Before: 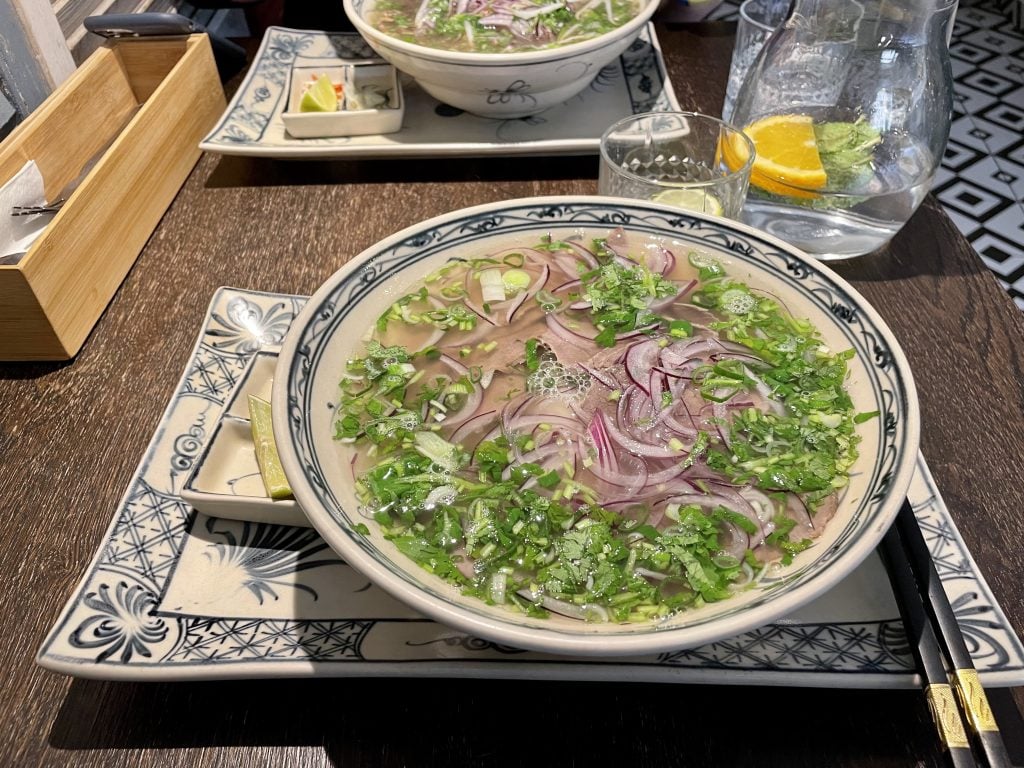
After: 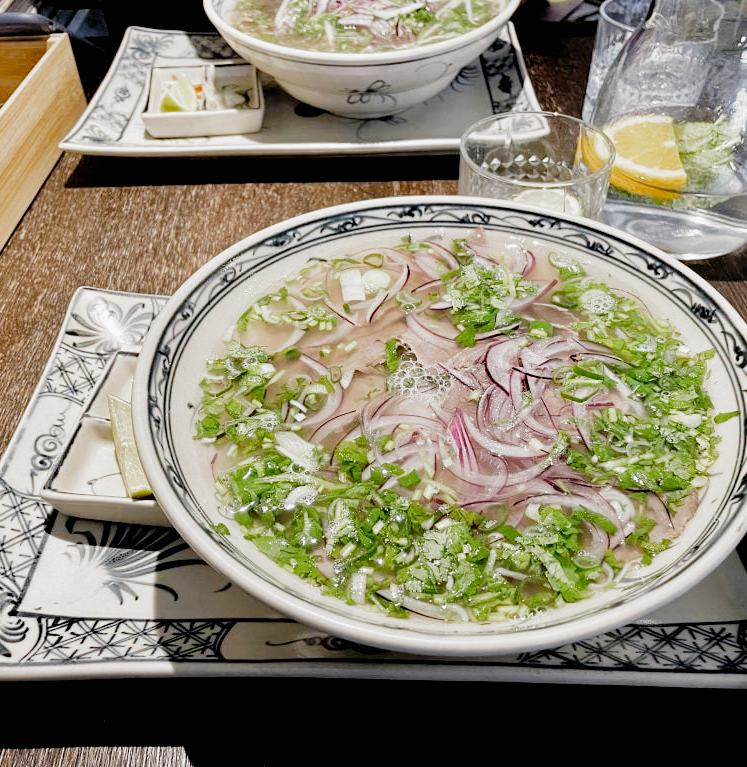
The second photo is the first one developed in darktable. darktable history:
exposure: exposure 0.56 EV, compensate exposure bias true, compensate highlight preservation false
crop: left 13.678%, right 13.297%
tone equalizer: on, module defaults
filmic rgb: black relative exposure -3.92 EV, white relative exposure 3.14 EV, hardness 2.87, add noise in highlights 0.001, preserve chrominance no, color science v3 (2019), use custom middle-gray values true, contrast in highlights soft
